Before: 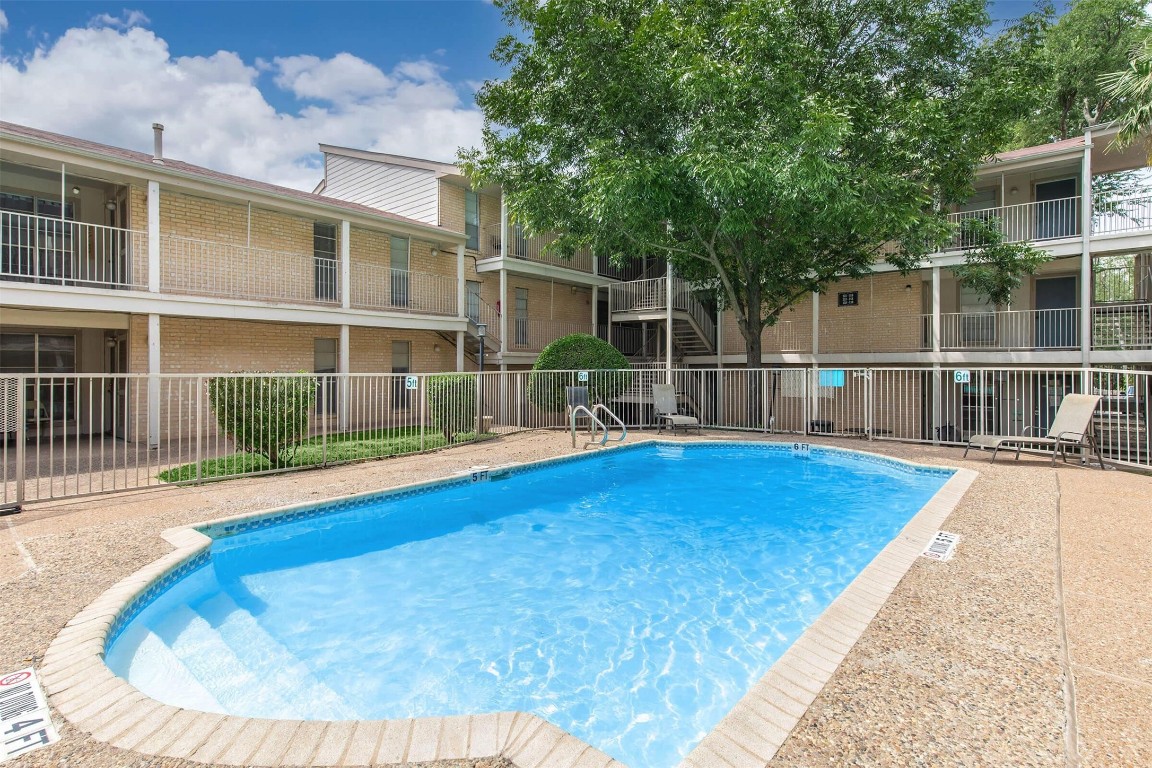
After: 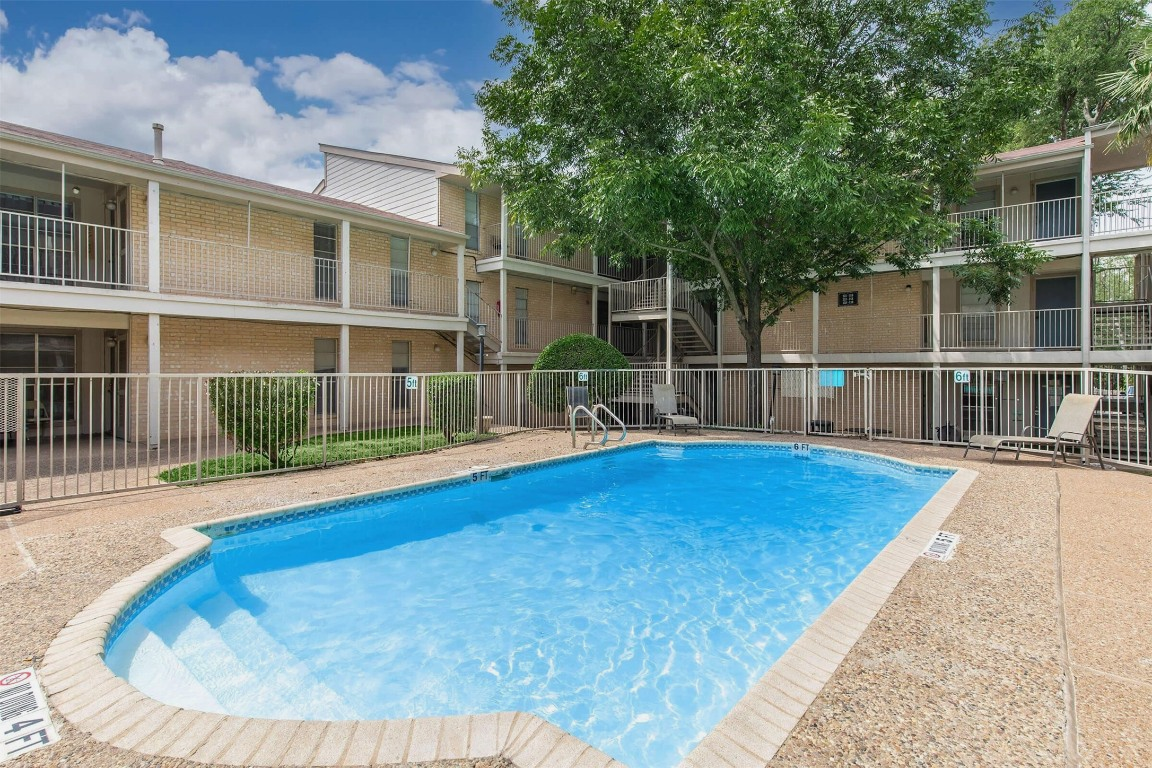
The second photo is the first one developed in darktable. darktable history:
exposure: exposure -0.151 EV, compensate highlight preservation false
